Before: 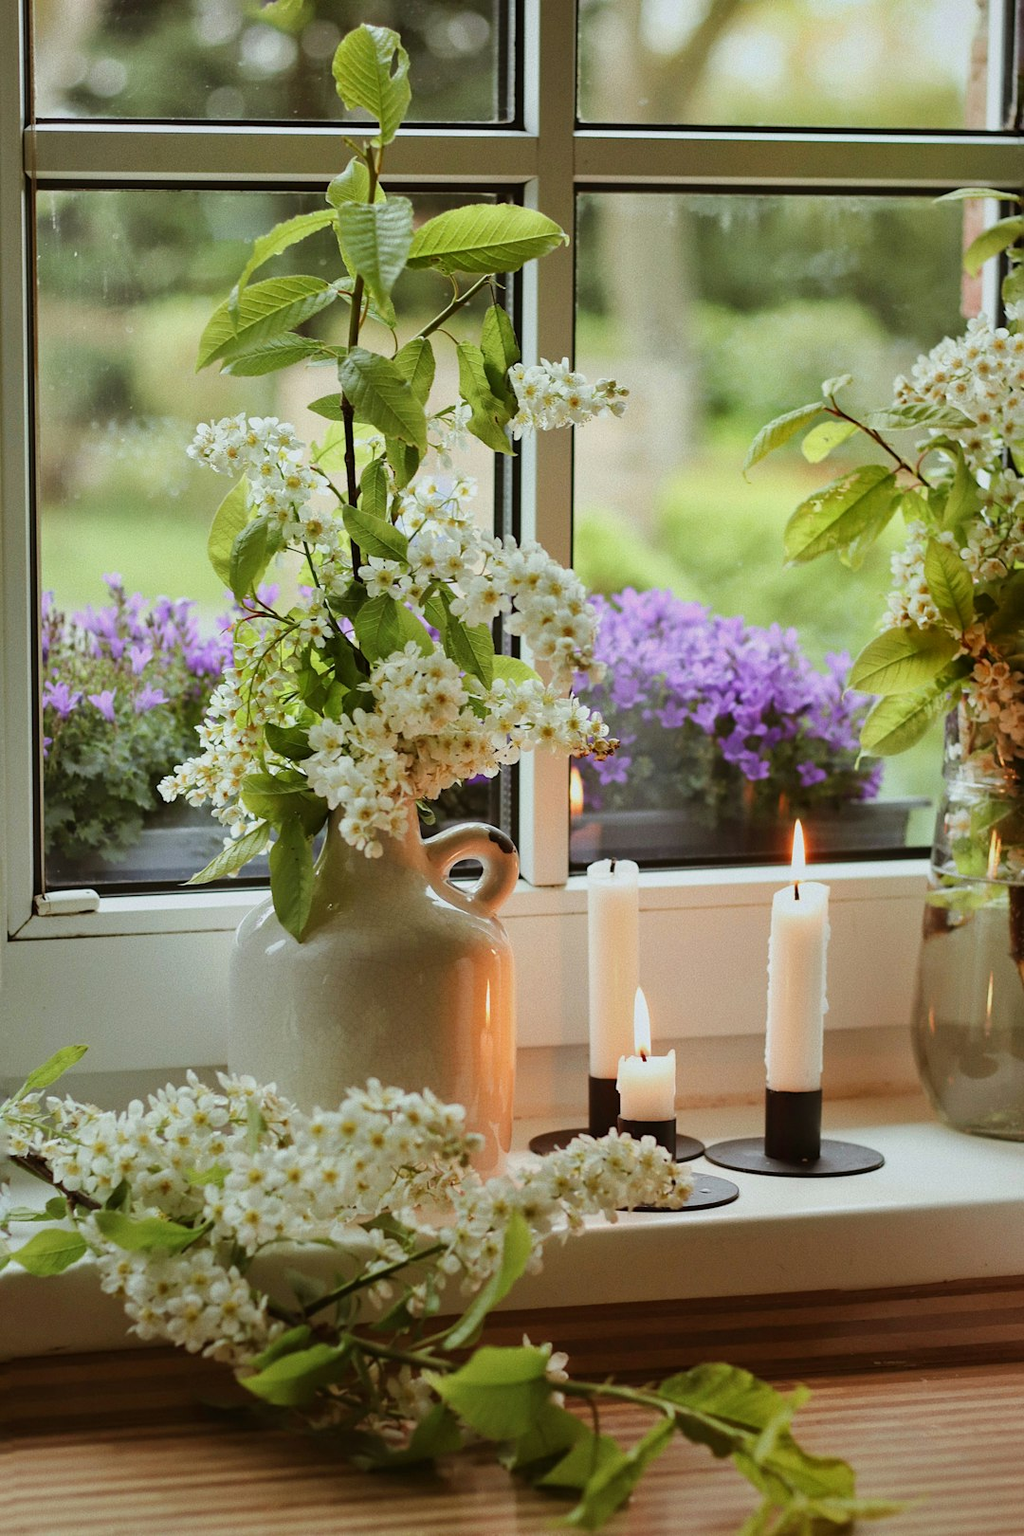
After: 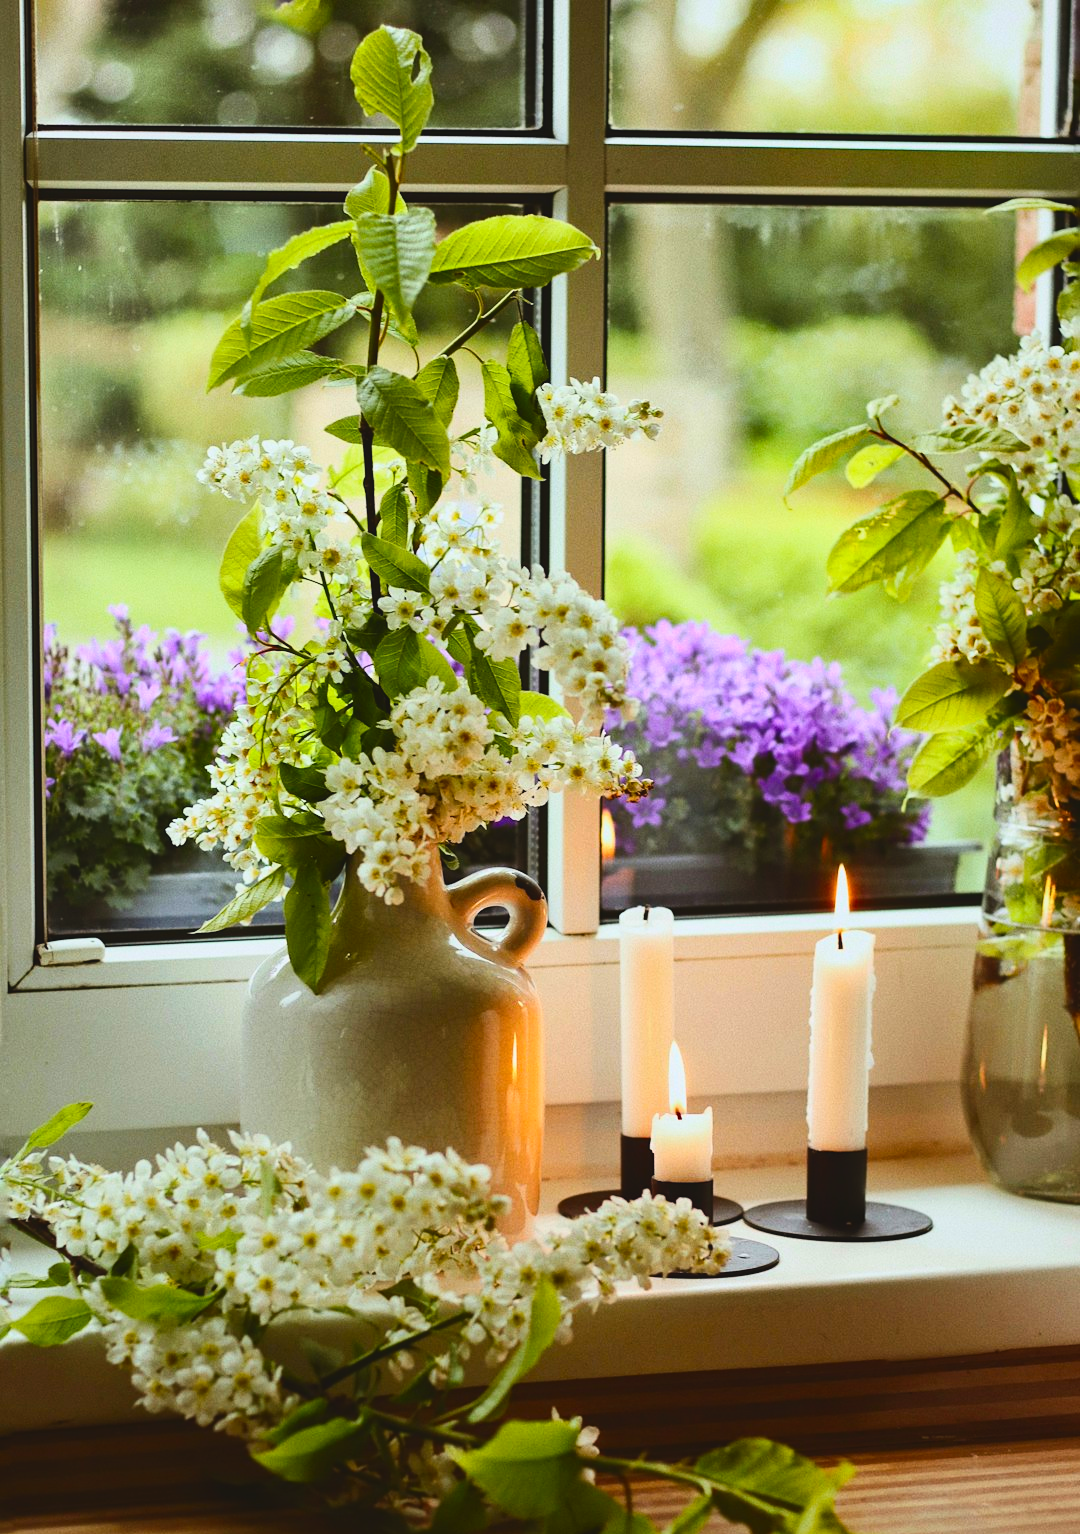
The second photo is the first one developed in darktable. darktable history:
contrast brightness saturation: contrast 0.273
color balance rgb: global offset › luminance 1.467%, linear chroma grading › global chroma 15.2%, perceptual saturation grading › global saturation 15.959%, global vibrance 24.059%
crop and rotate: top 0.013%, bottom 5.237%
